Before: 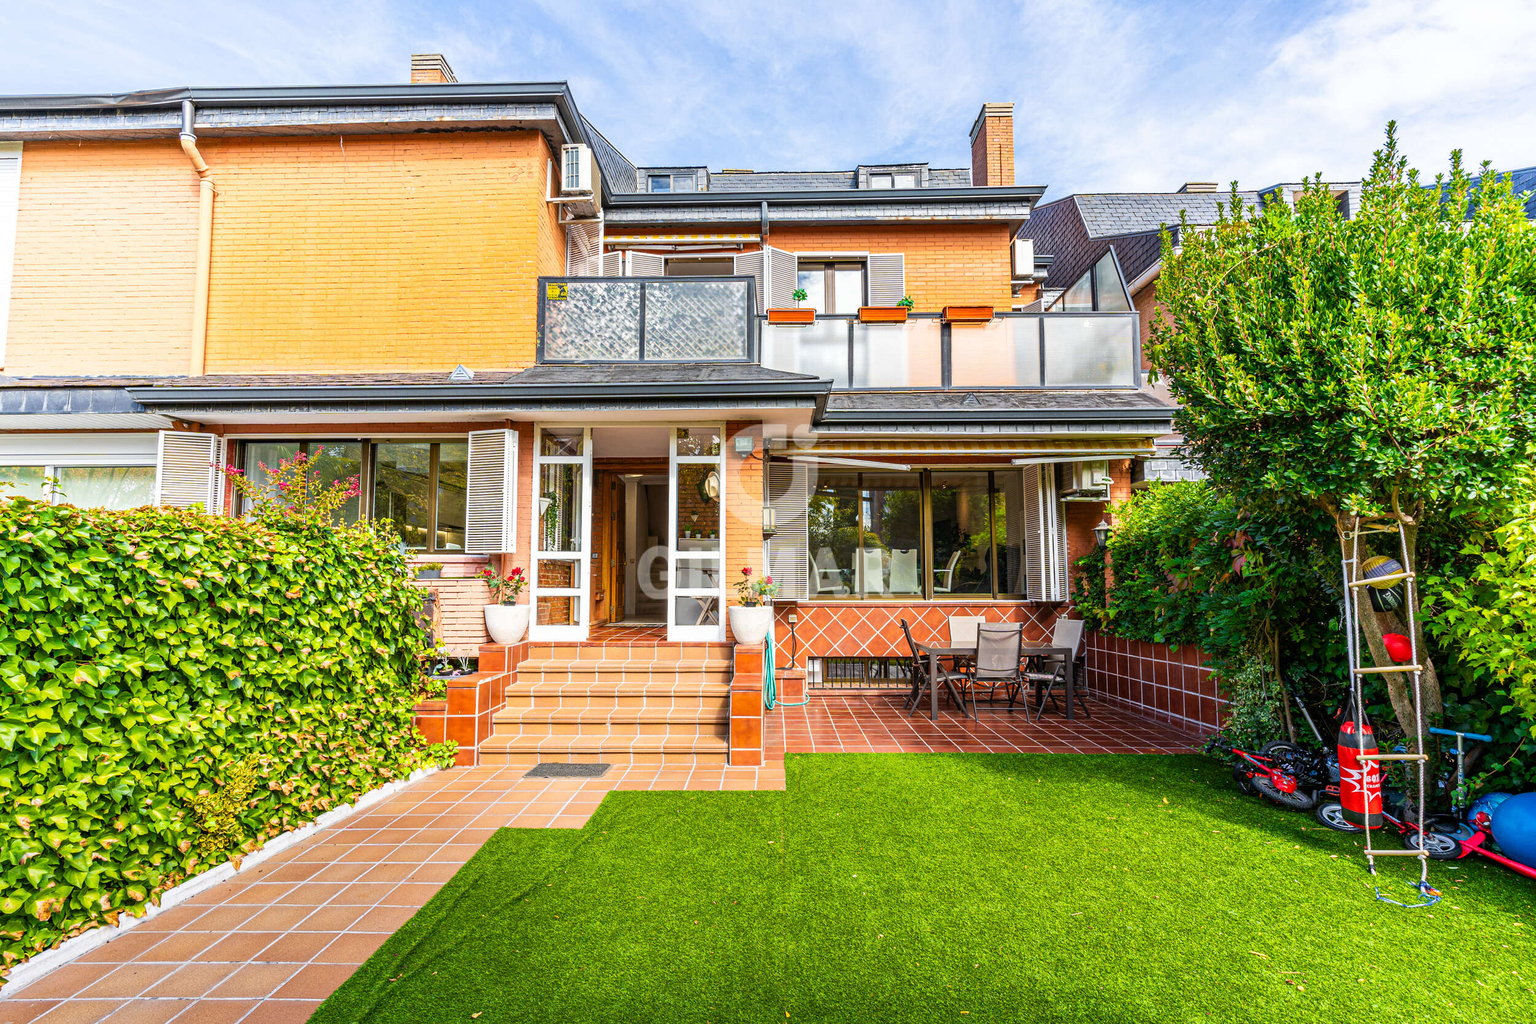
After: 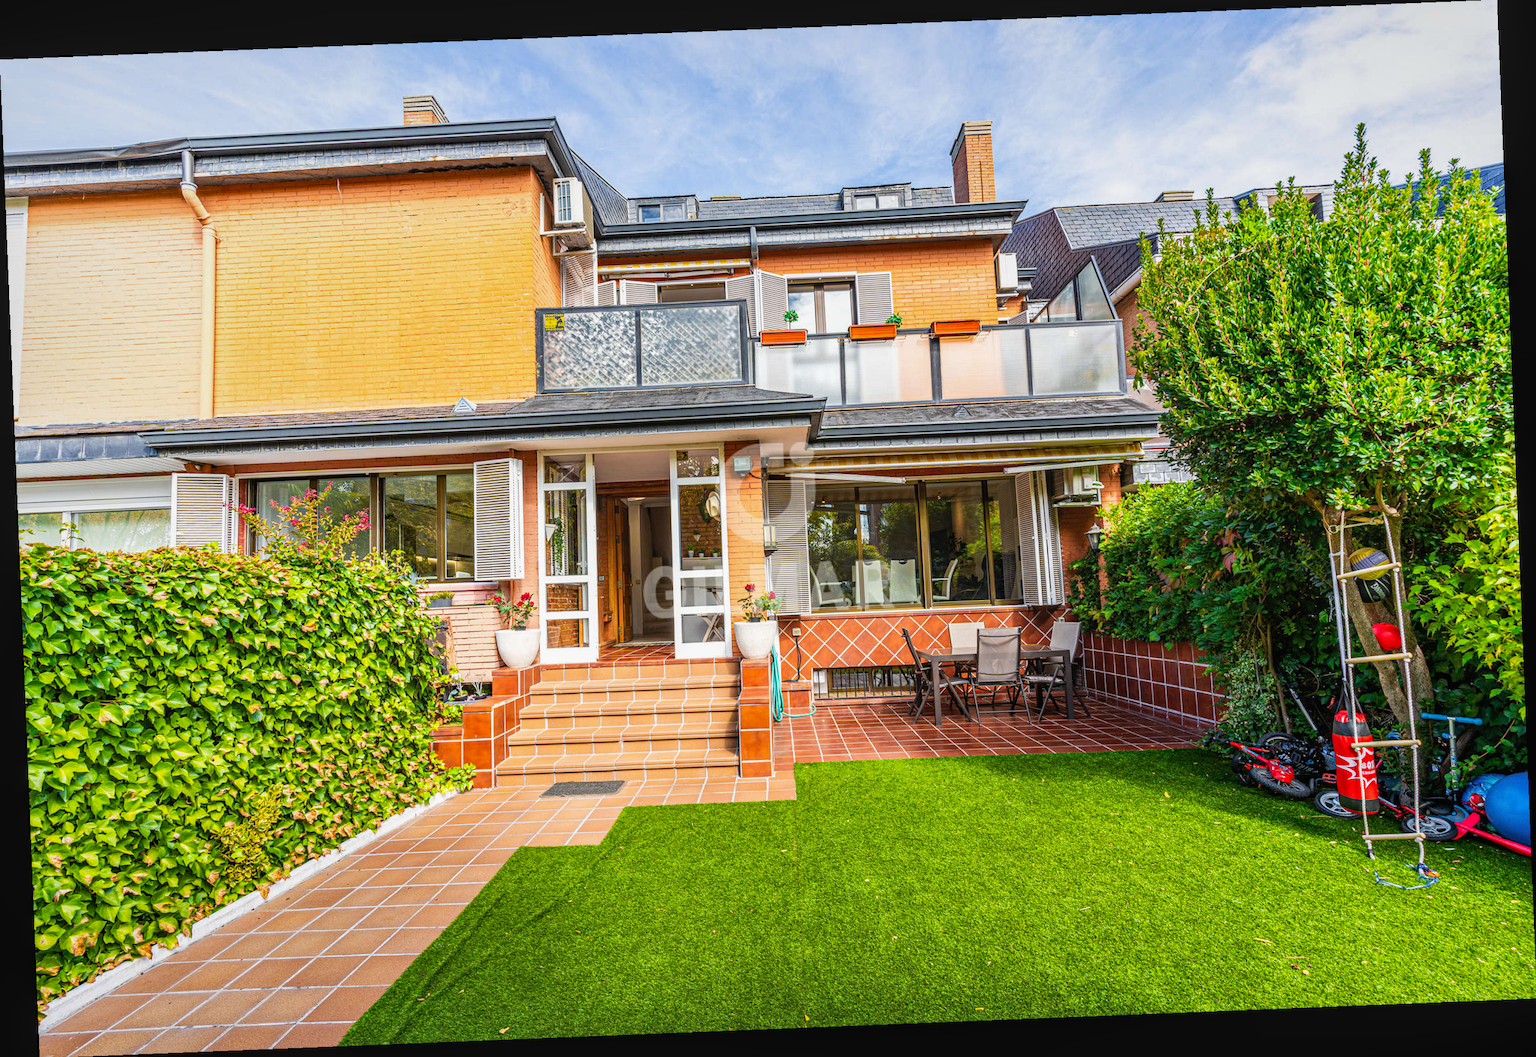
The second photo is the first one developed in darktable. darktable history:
exposure: compensate highlight preservation false
rotate and perspective: rotation -2.29°, automatic cropping off
local contrast: detail 110%
